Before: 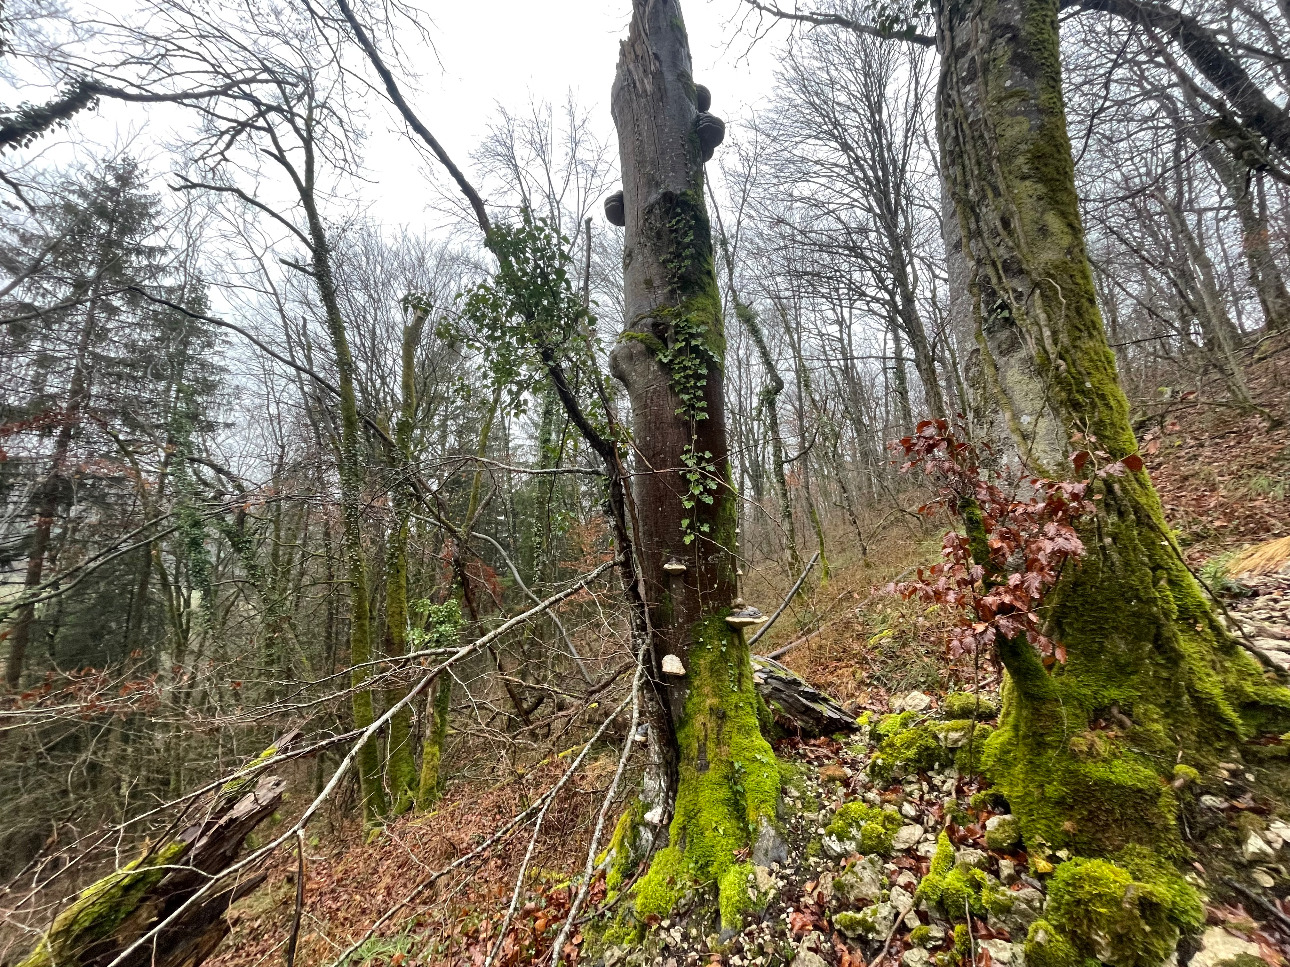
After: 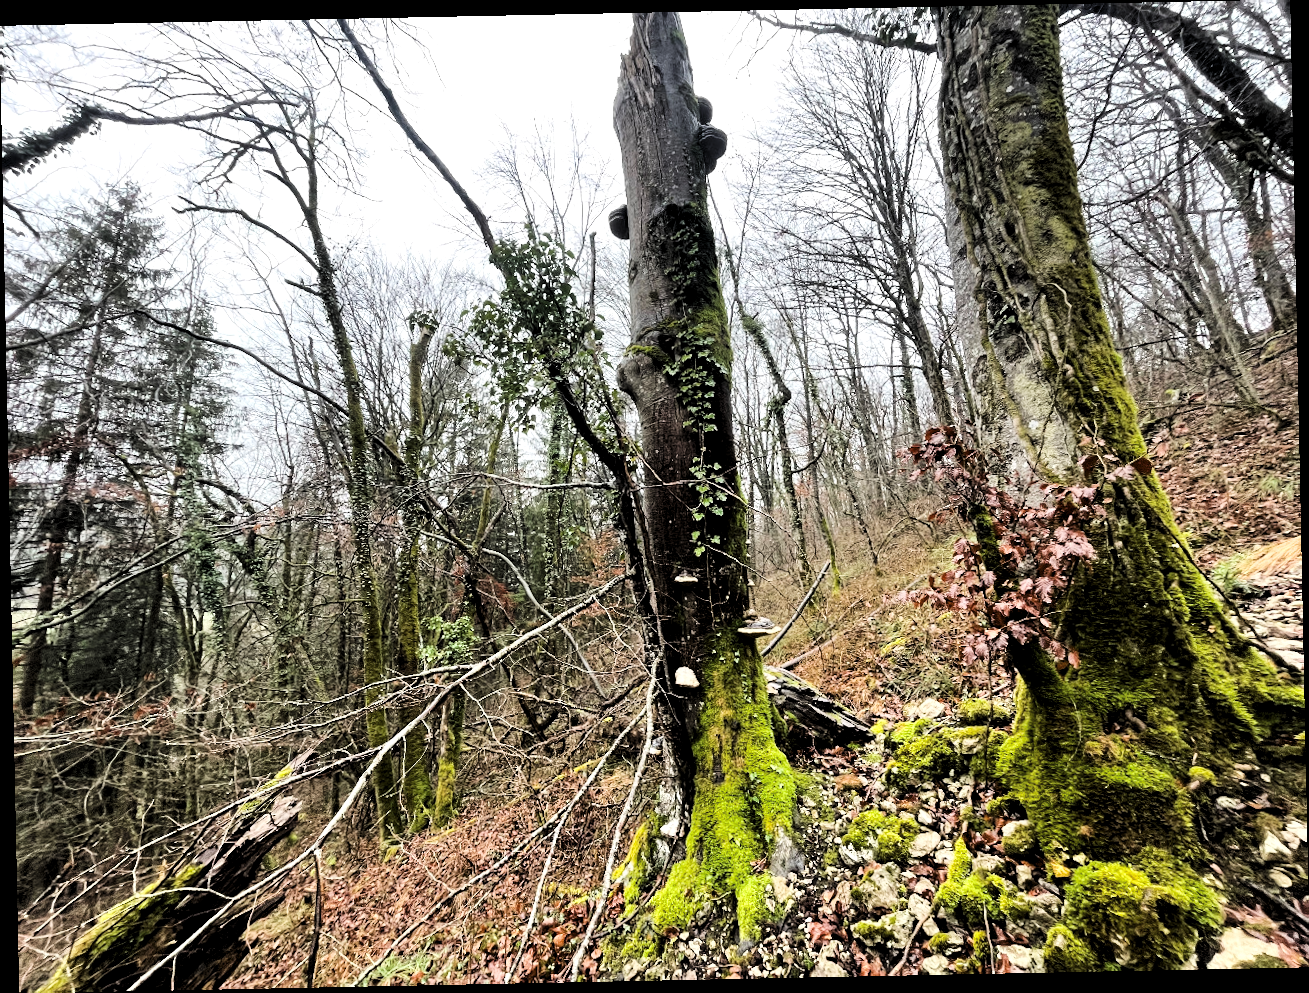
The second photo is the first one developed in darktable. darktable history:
rotate and perspective: rotation -1.17°, automatic cropping off
levels: levels [0.101, 0.578, 0.953]
exposure: black level correction 0.001, exposure 1.05 EV, compensate exposure bias true, compensate highlight preservation false
filmic rgb: black relative exposure -7.5 EV, white relative exposure 5 EV, hardness 3.31, contrast 1.3, contrast in shadows safe
